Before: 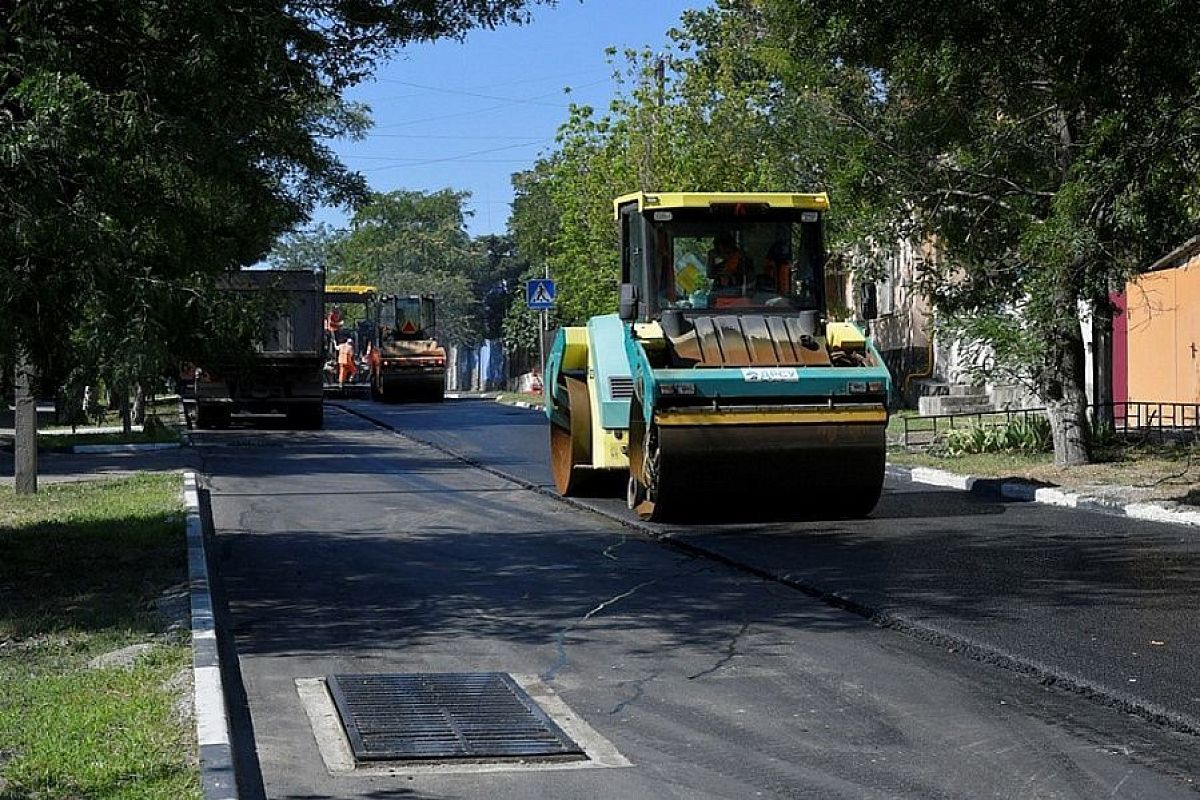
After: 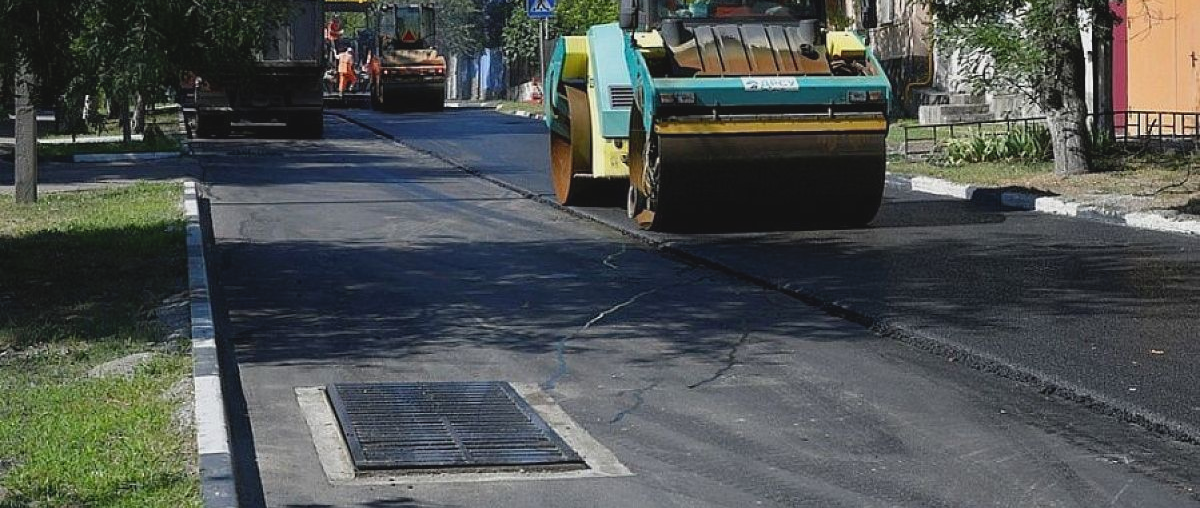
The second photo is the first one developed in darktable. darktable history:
crop and rotate: top 36.435%
contrast brightness saturation: contrast -0.11
